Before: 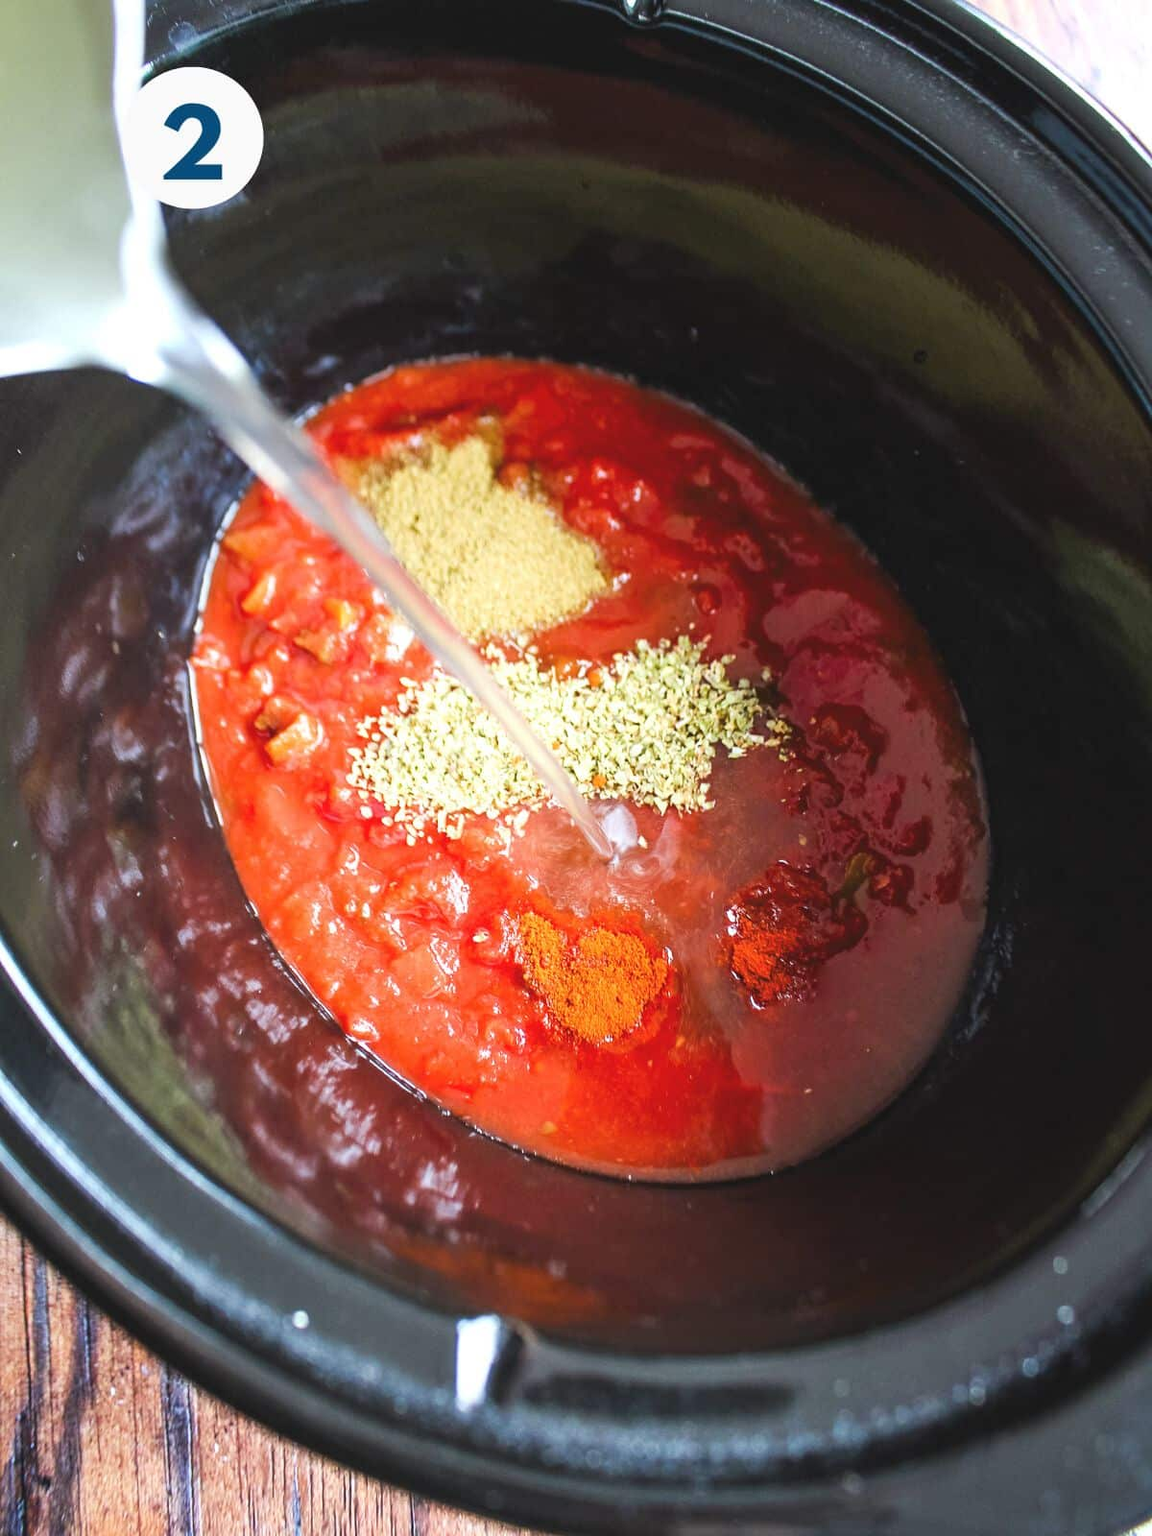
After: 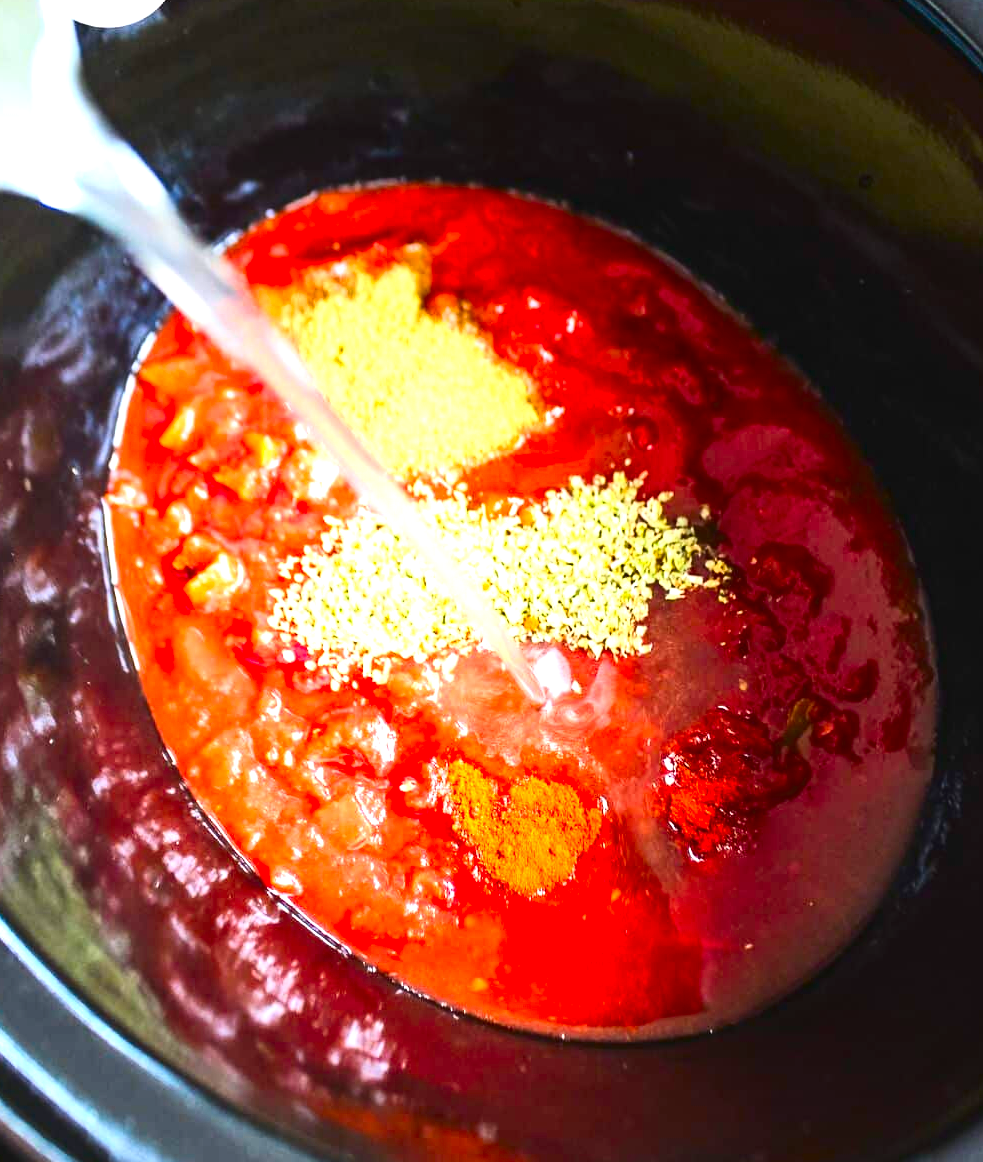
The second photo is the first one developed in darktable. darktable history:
contrast brightness saturation: contrast 0.206, brightness -0.103, saturation 0.208
exposure: exposure 0.731 EV, compensate highlight preservation false
crop: left 7.824%, top 11.894%, right 10.207%, bottom 15.465%
color balance rgb: linear chroma grading › global chroma 14.777%, perceptual saturation grading › global saturation 0.759%
